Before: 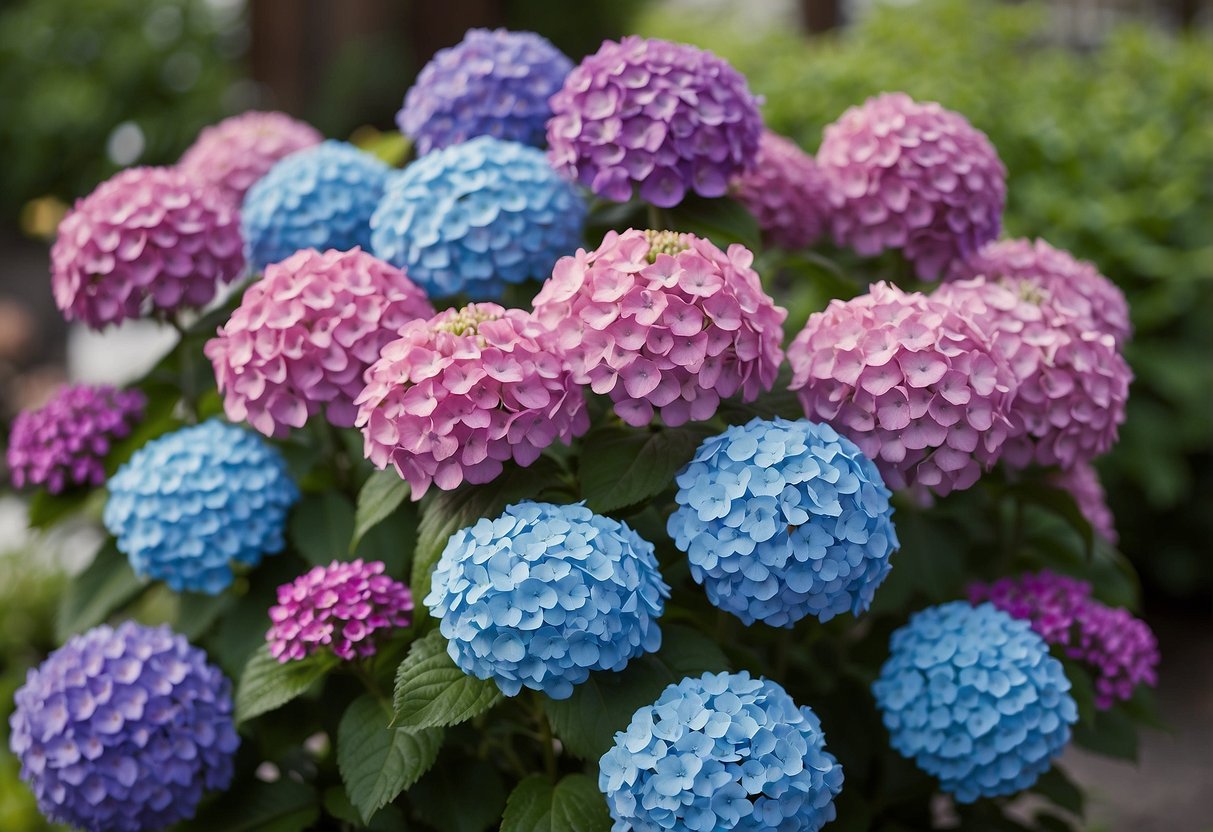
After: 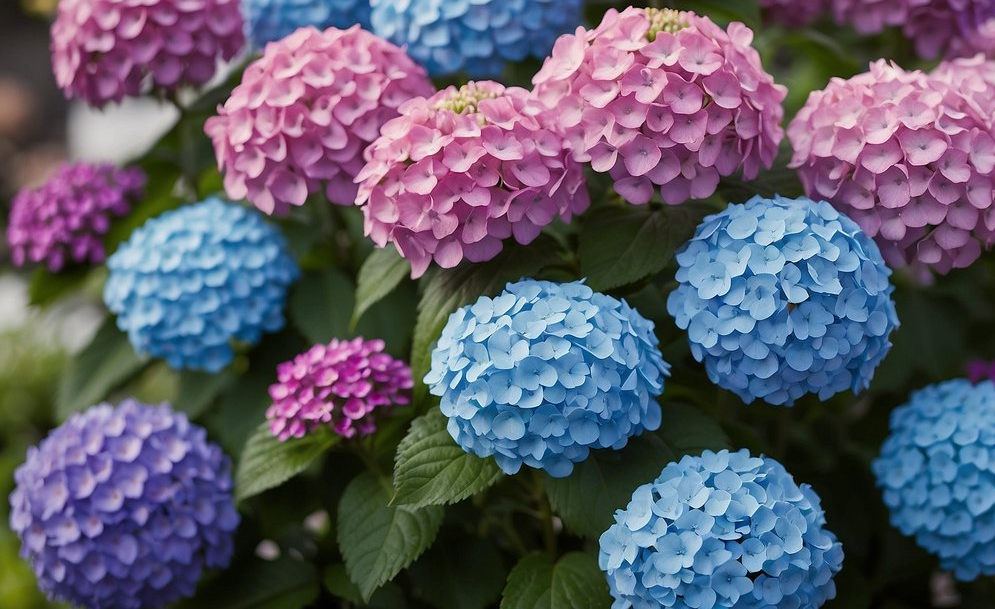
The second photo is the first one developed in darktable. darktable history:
crop: top 26.731%, right 17.961%
